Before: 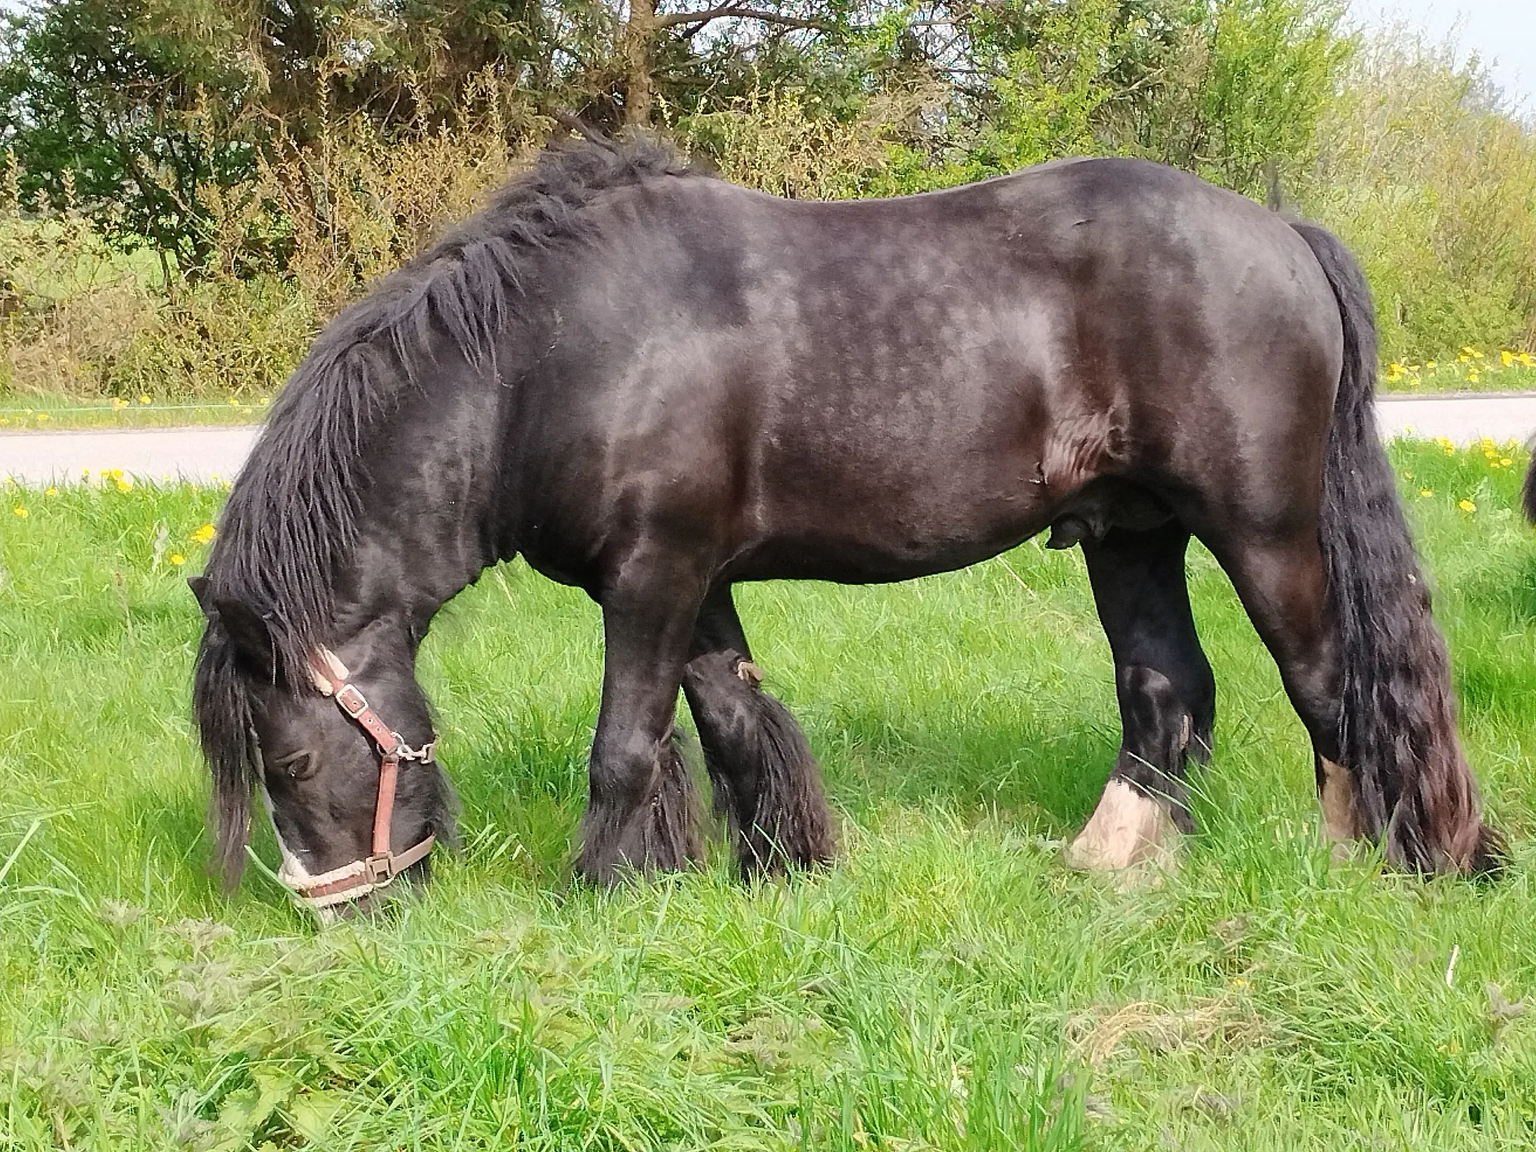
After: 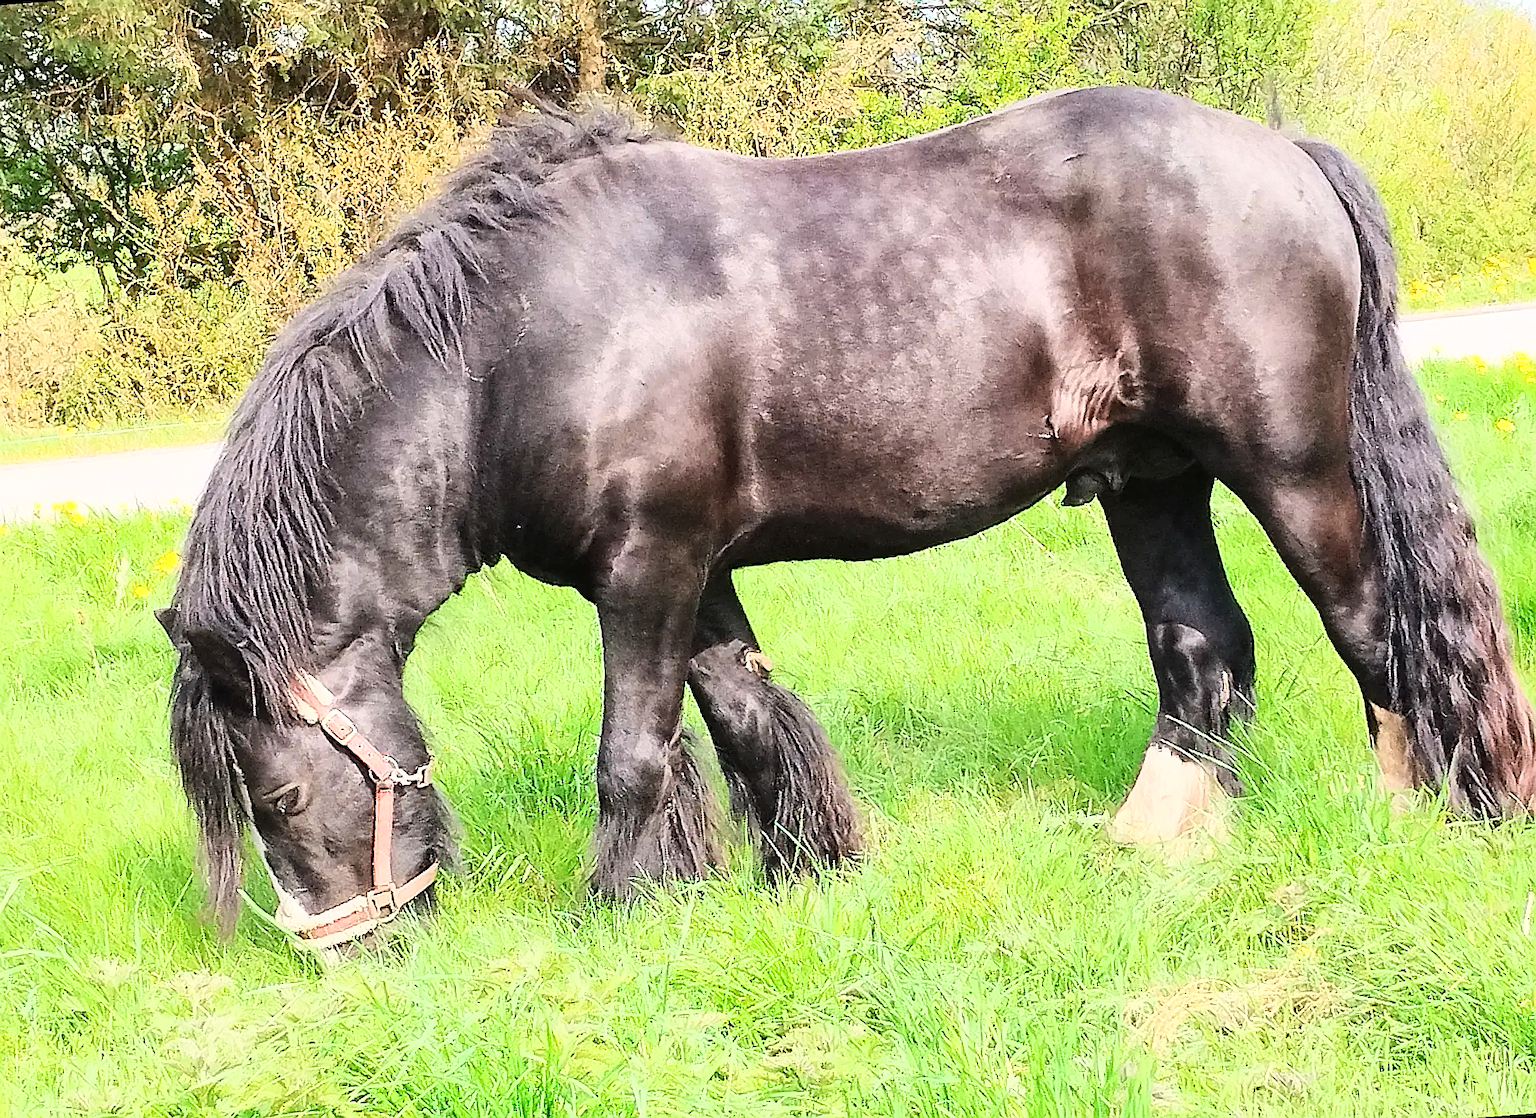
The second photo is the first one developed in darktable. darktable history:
sharpen: radius 1.4, amount 1.25, threshold 0.7
rotate and perspective: rotation -4.57°, crop left 0.054, crop right 0.944, crop top 0.087, crop bottom 0.914
base curve: curves: ch0 [(0, 0) (0.018, 0.026) (0.143, 0.37) (0.33, 0.731) (0.458, 0.853) (0.735, 0.965) (0.905, 0.986) (1, 1)]
